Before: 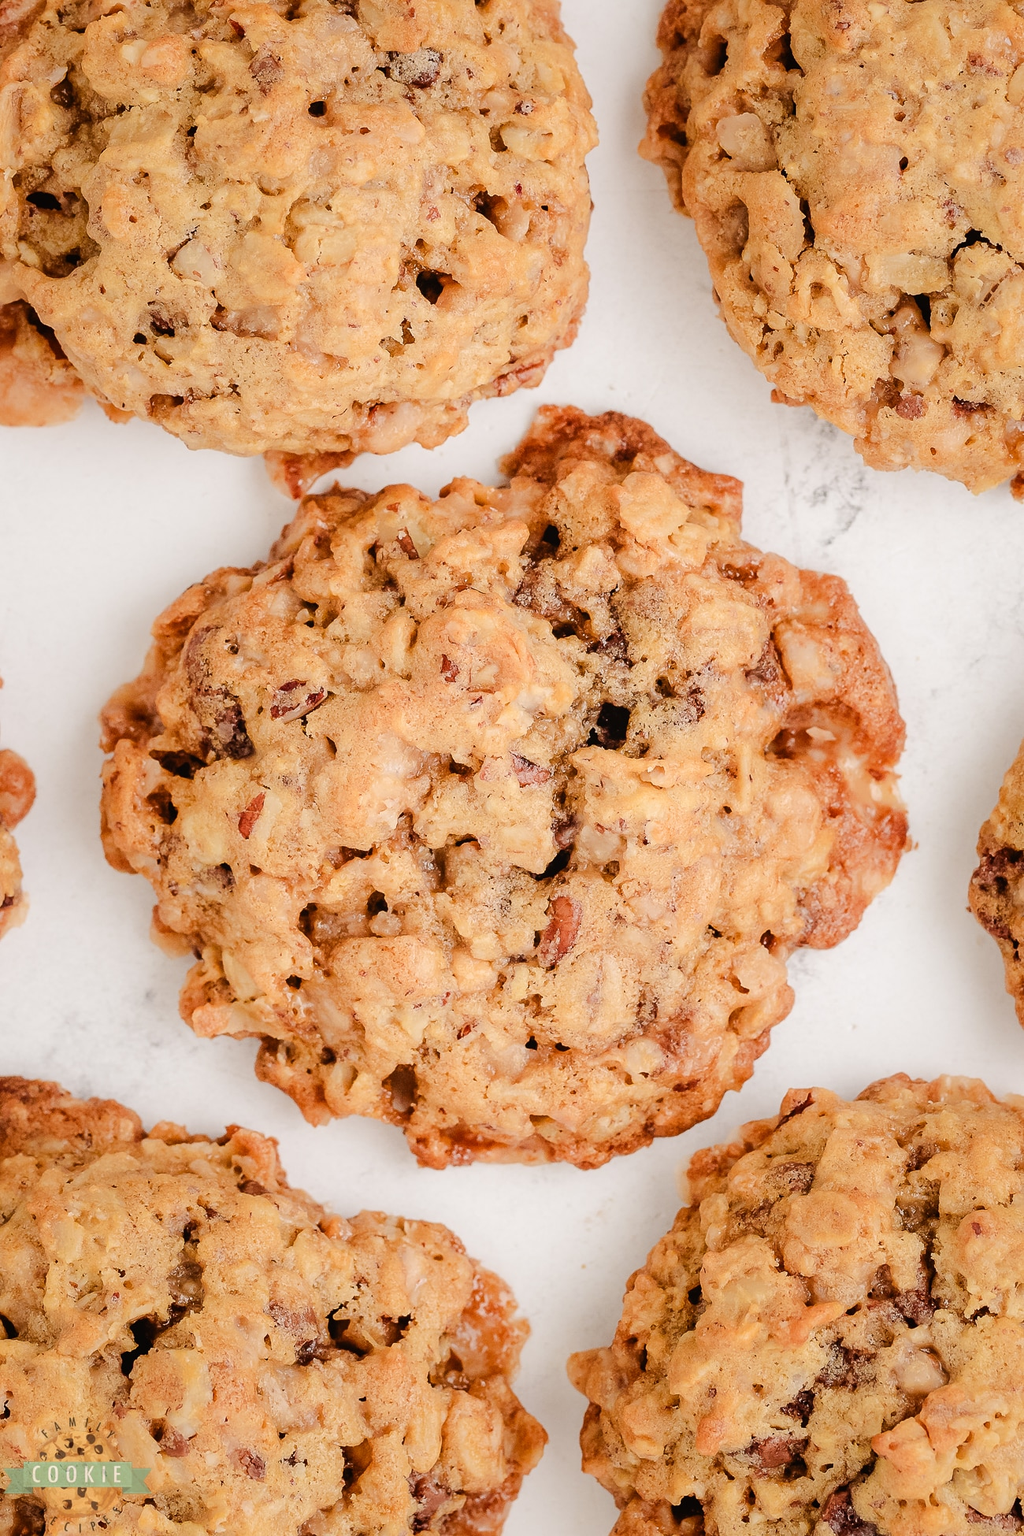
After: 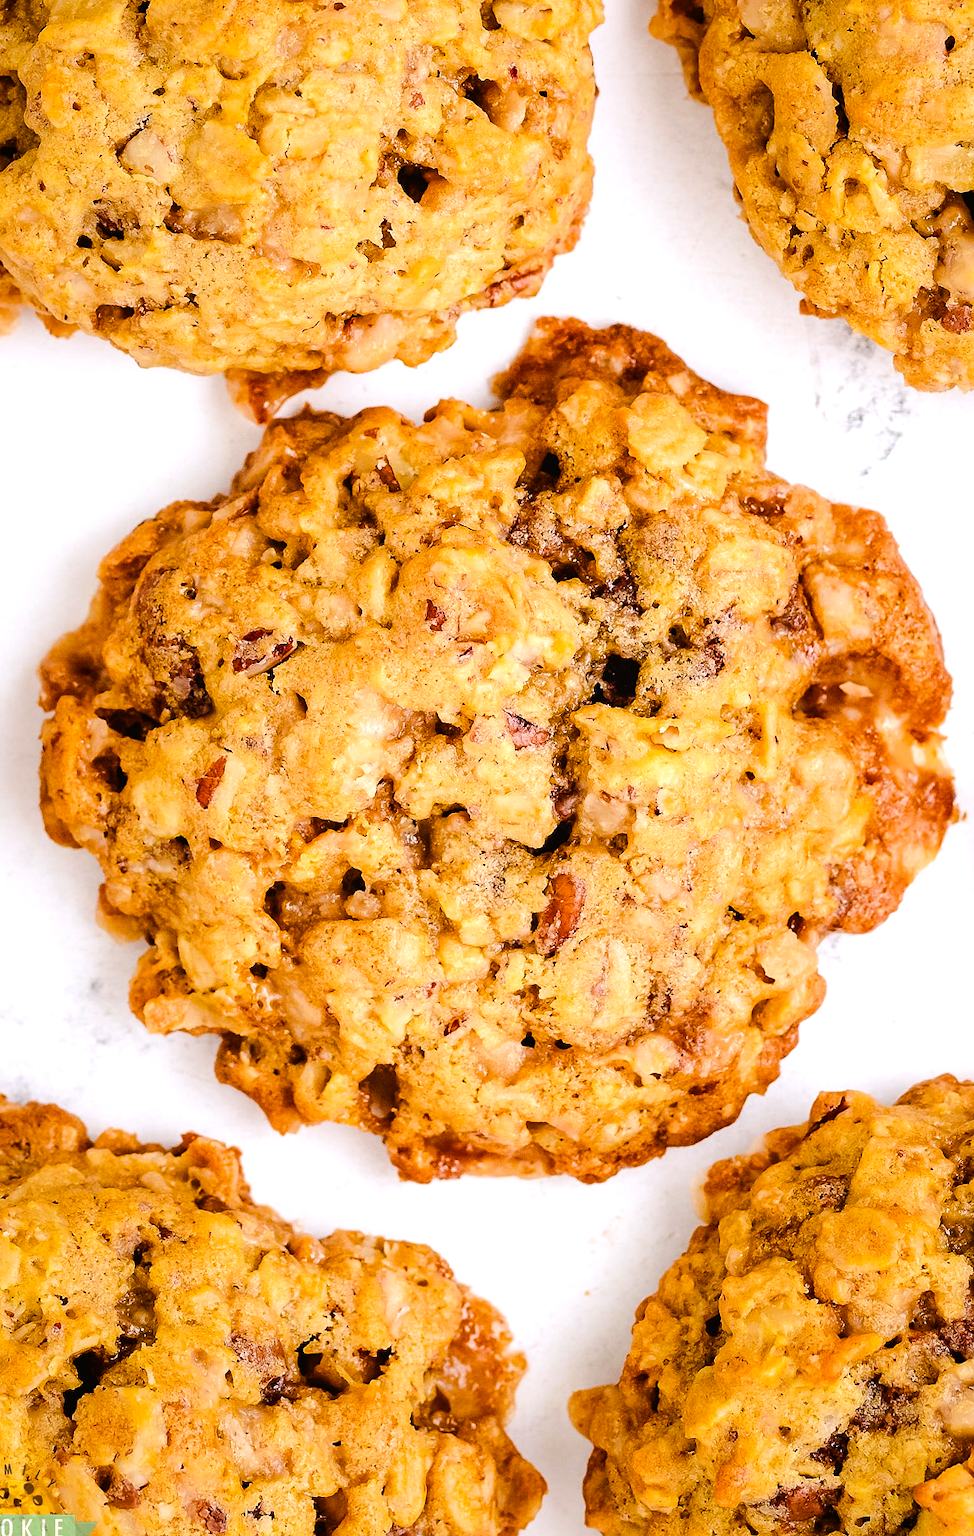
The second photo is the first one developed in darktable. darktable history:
crop: left 6.446%, top 8.188%, right 9.538%, bottom 3.548%
color balance rgb: linear chroma grading › global chroma 9%, perceptual saturation grading › global saturation 36%, perceptual brilliance grading › global brilliance 15%, perceptual brilliance grading › shadows -35%, global vibrance 15%
white balance: red 0.976, blue 1.04
